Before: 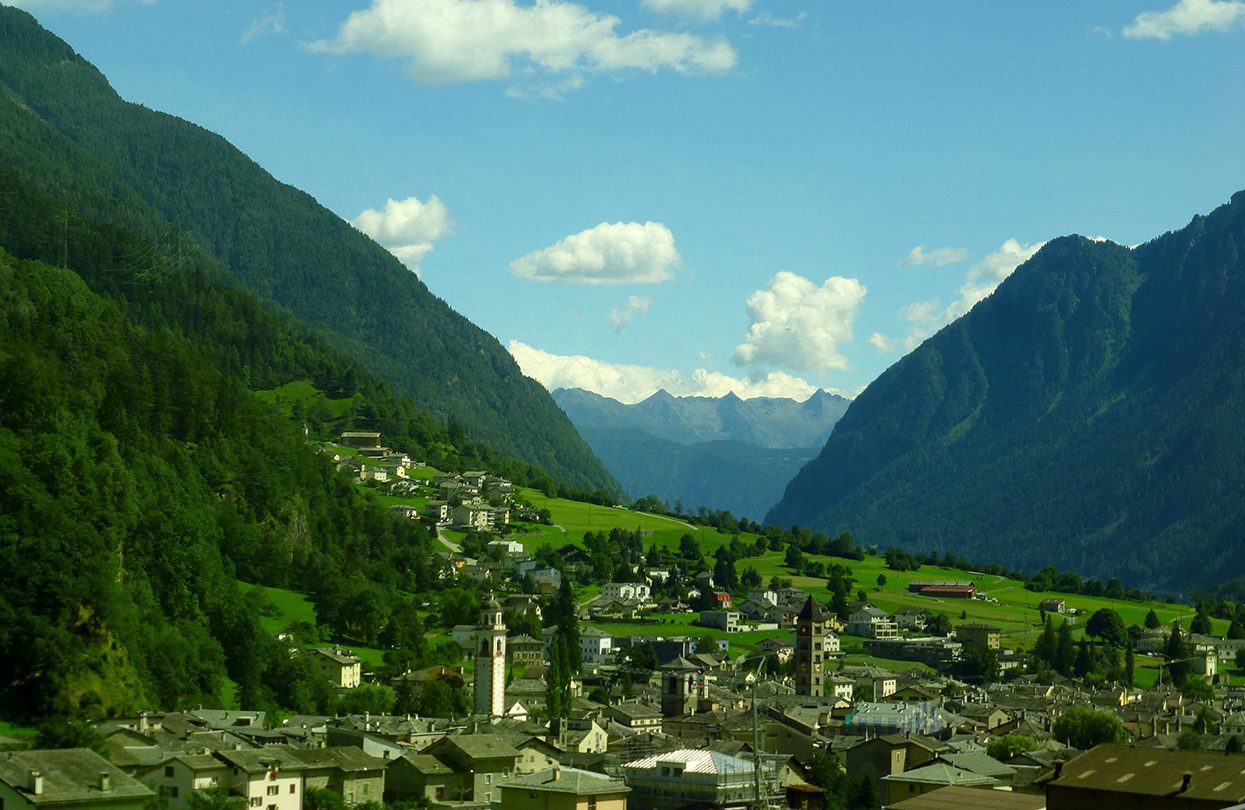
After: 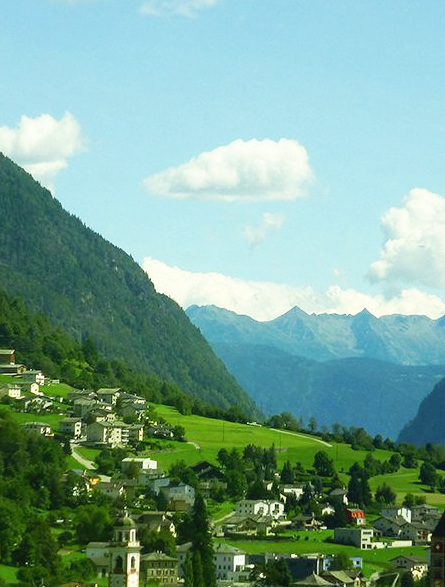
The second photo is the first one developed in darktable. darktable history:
crop and rotate: left 29.417%, top 10.254%, right 34.78%, bottom 17.221%
tone curve: curves: ch0 [(0.003, 0.029) (0.188, 0.252) (0.46, 0.56) (0.608, 0.748) (0.871, 0.955) (1, 1)]; ch1 [(0, 0) (0.35, 0.356) (0.45, 0.453) (0.508, 0.515) (0.618, 0.634) (1, 1)]; ch2 [(0, 0) (0.456, 0.469) (0.5, 0.5) (0.634, 0.625) (1, 1)], preserve colors none
